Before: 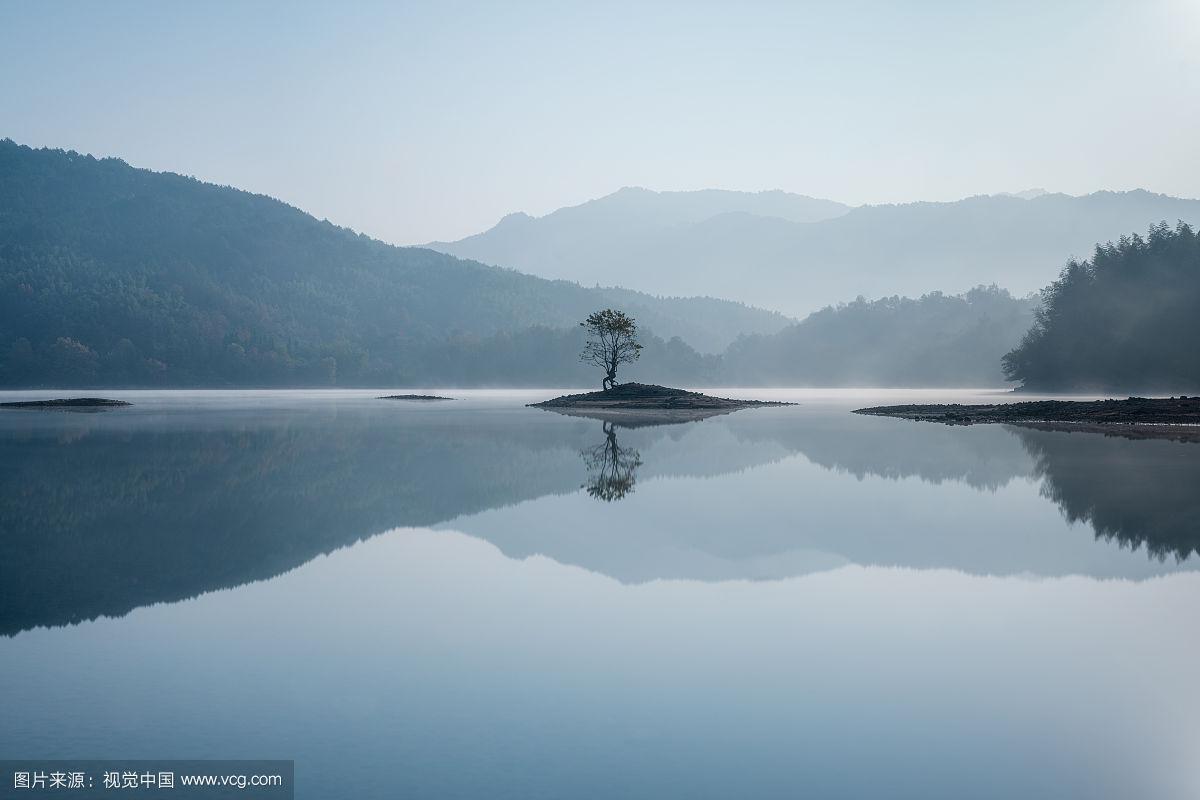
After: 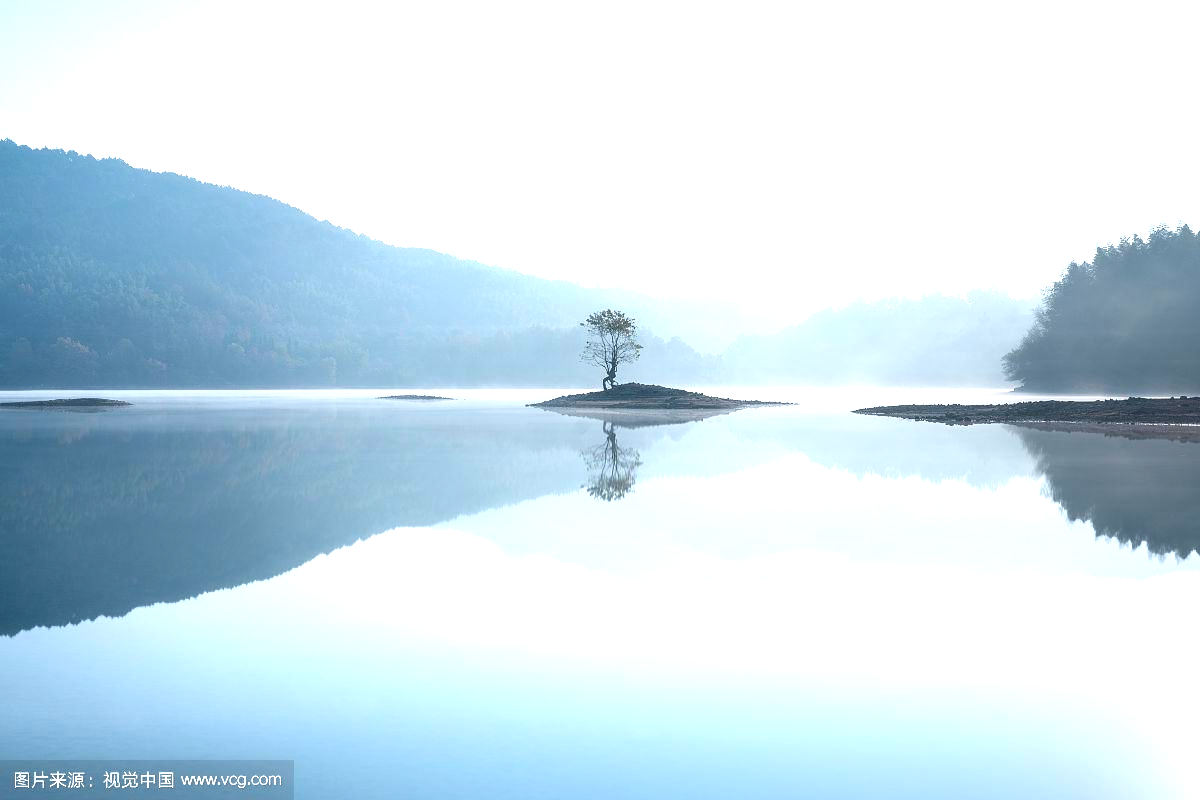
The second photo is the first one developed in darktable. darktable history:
exposure: black level correction 0, exposure 1.542 EV, compensate exposure bias true, compensate highlight preservation false
contrast equalizer: y [[0.6 ×6], [0.55 ×6], [0 ×6], [0 ×6], [0 ×6]], mix -0.994
